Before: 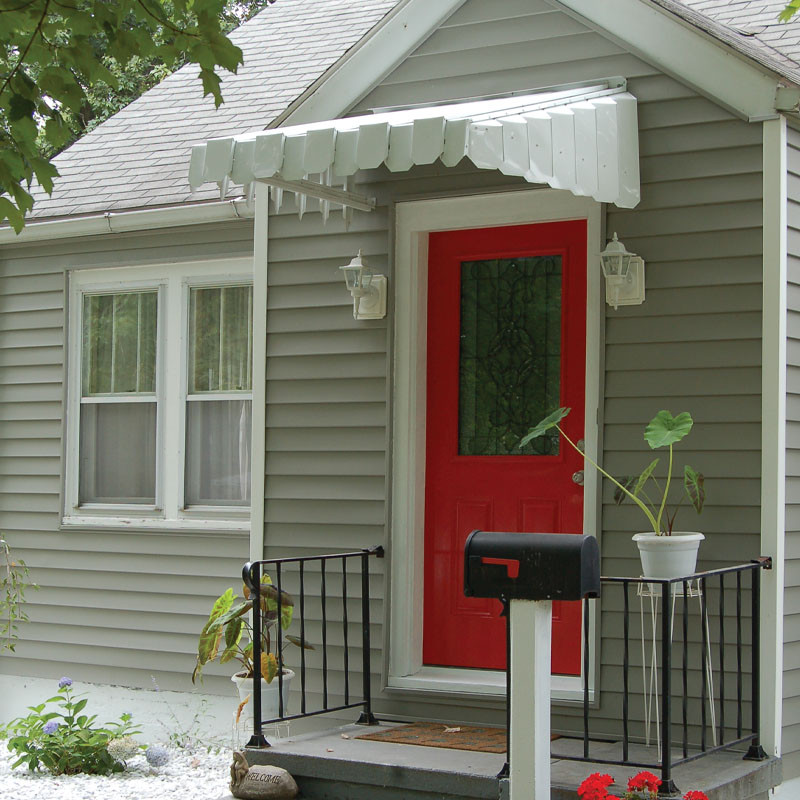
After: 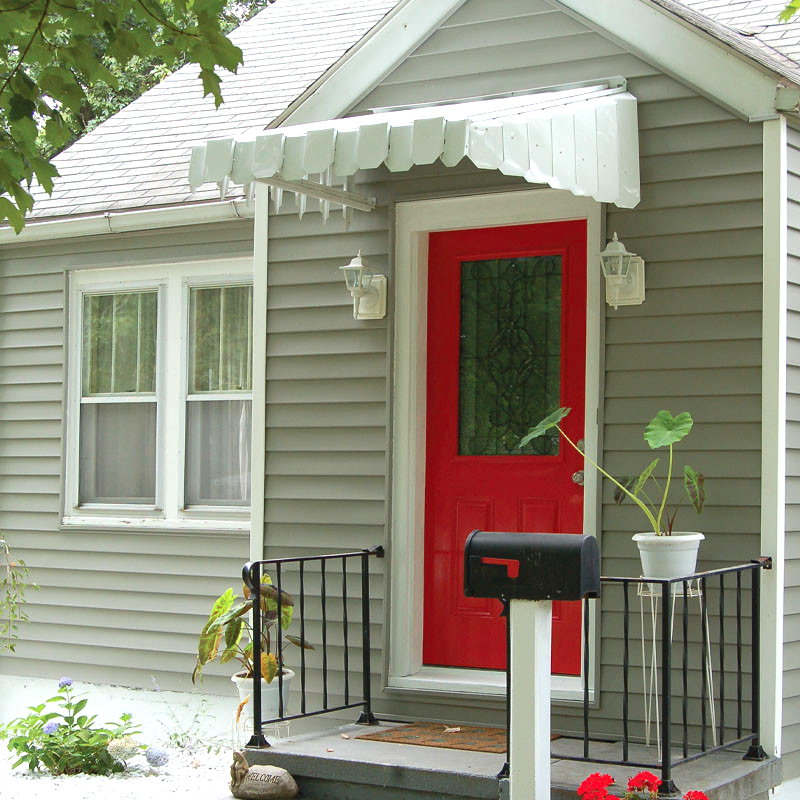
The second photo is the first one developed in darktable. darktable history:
contrast brightness saturation: contrast 0.04, saturation 0.07
exposure: exposure 0.648 EV, compensate highlight preservation false
